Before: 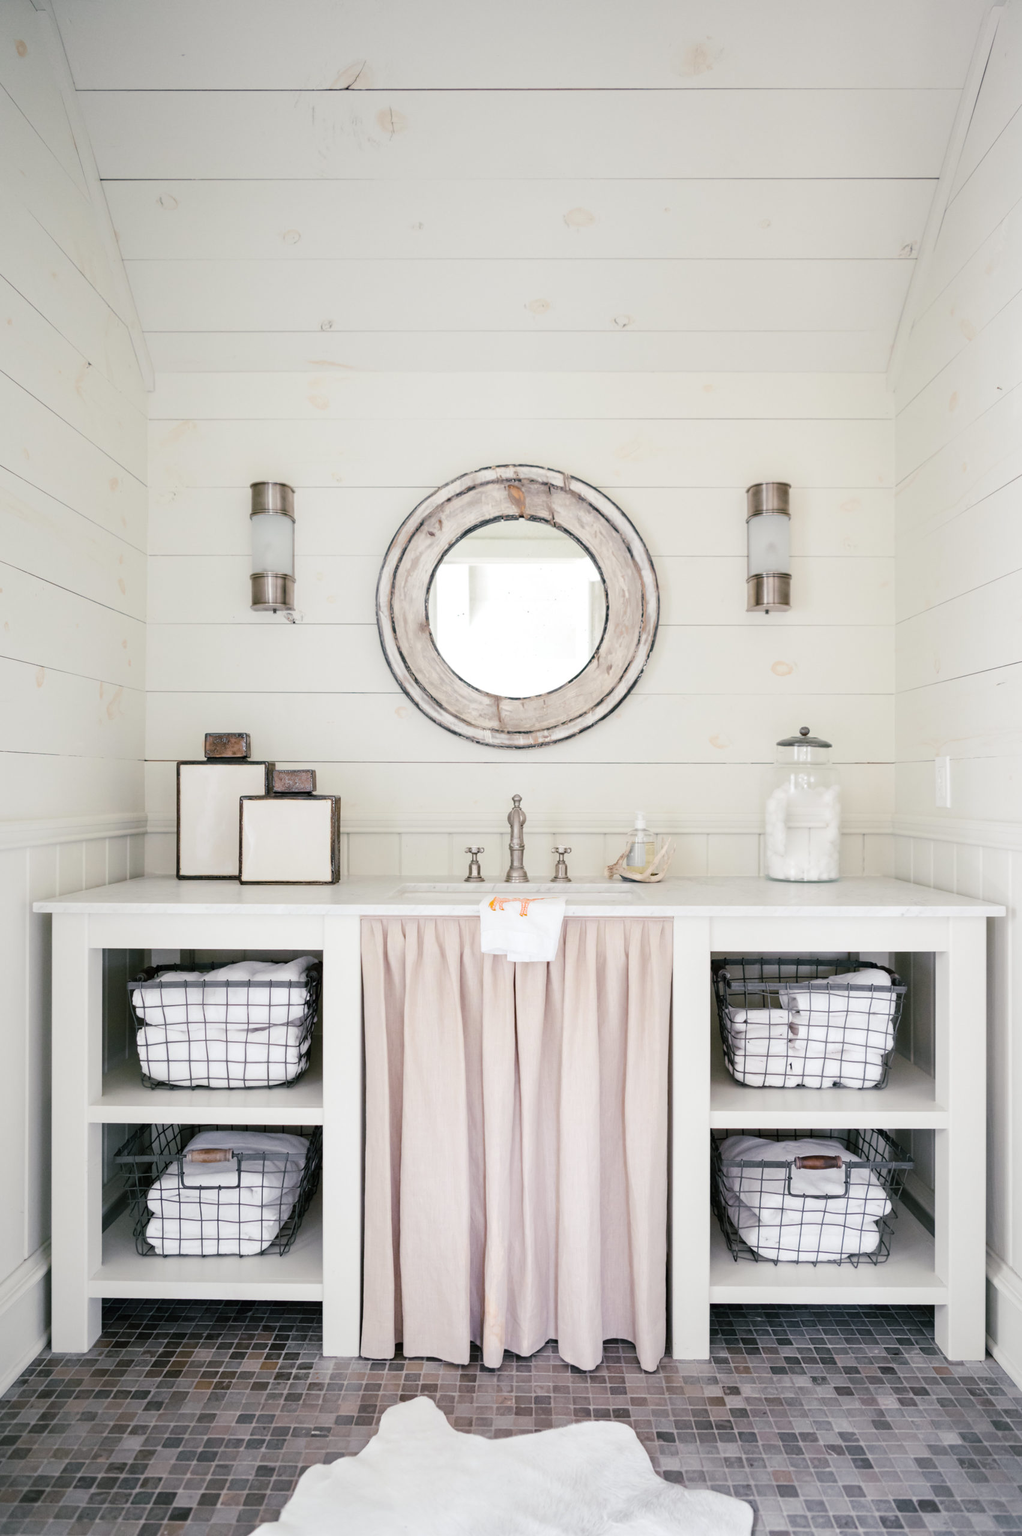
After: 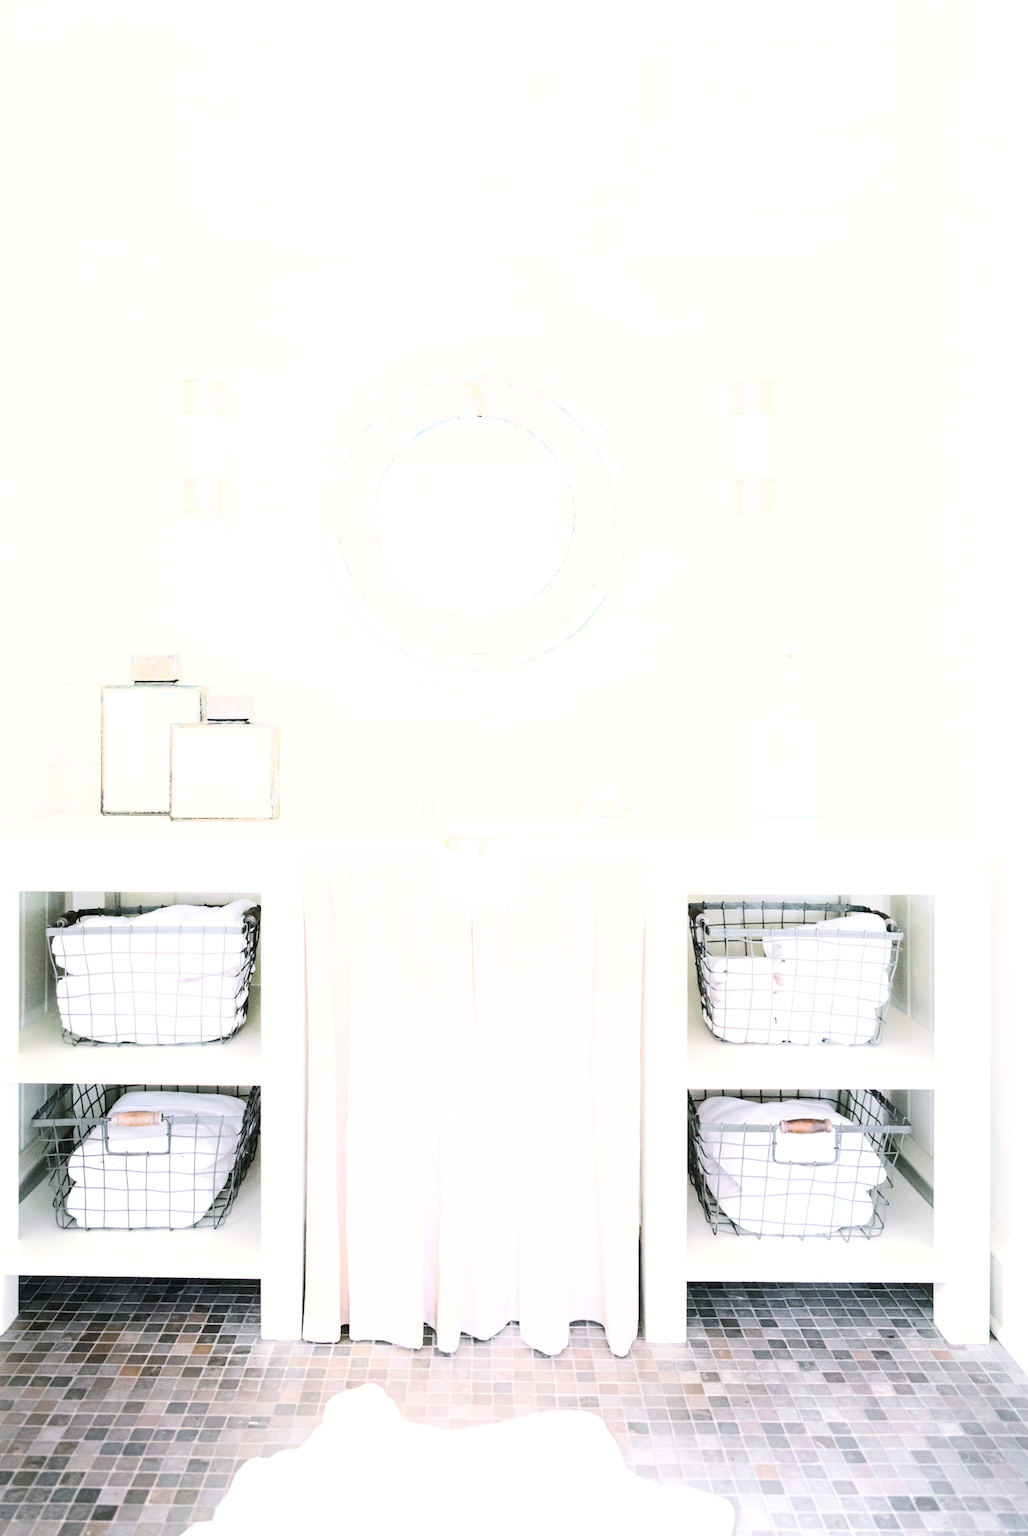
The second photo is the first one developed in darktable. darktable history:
crop and rotate: left 8.36%, top 9.005%
exposure: black level correction 0, exposure 1.1 EV, compensate highlight preservation false
shadows and highlights: highlights 70.41, soften with gaussian
